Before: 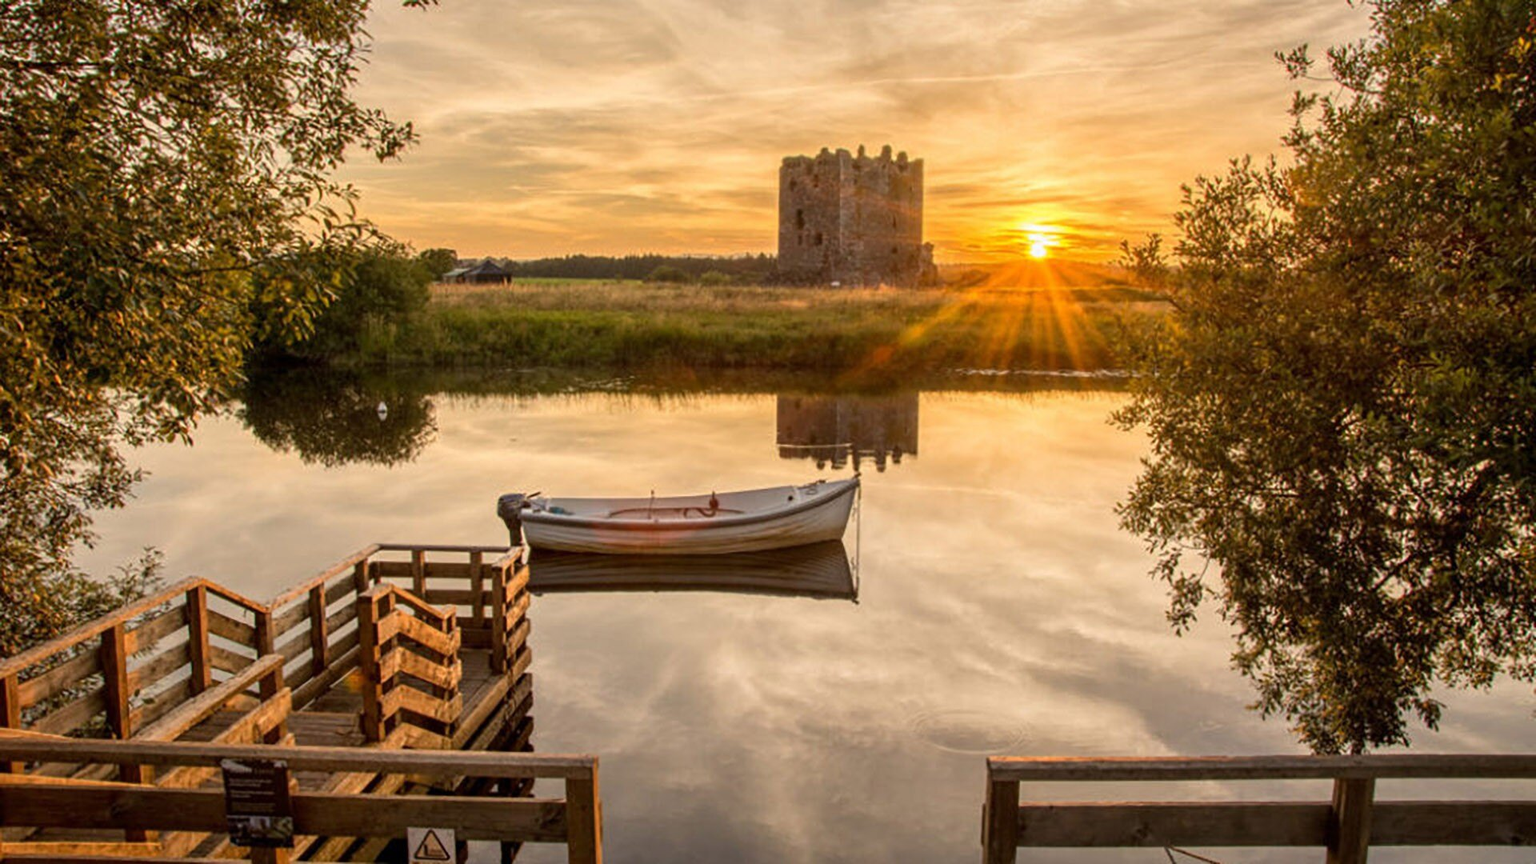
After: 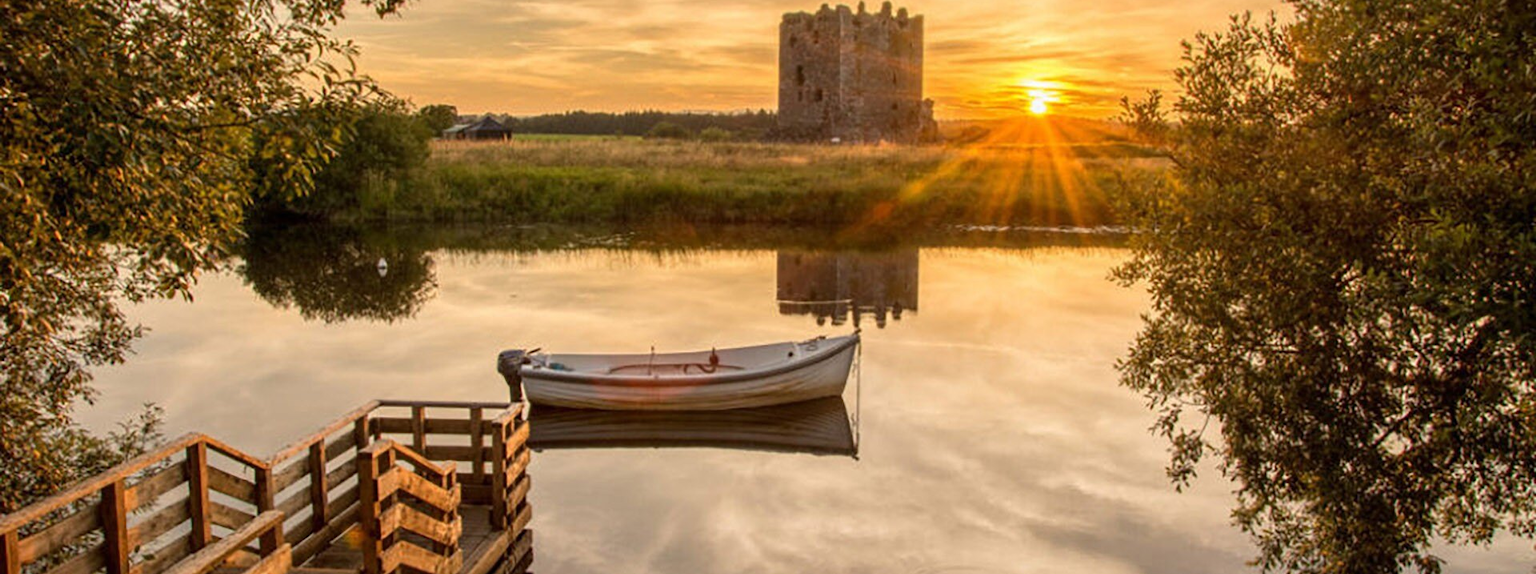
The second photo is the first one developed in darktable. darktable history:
crop: top 16.751%, bottom 16.753%
